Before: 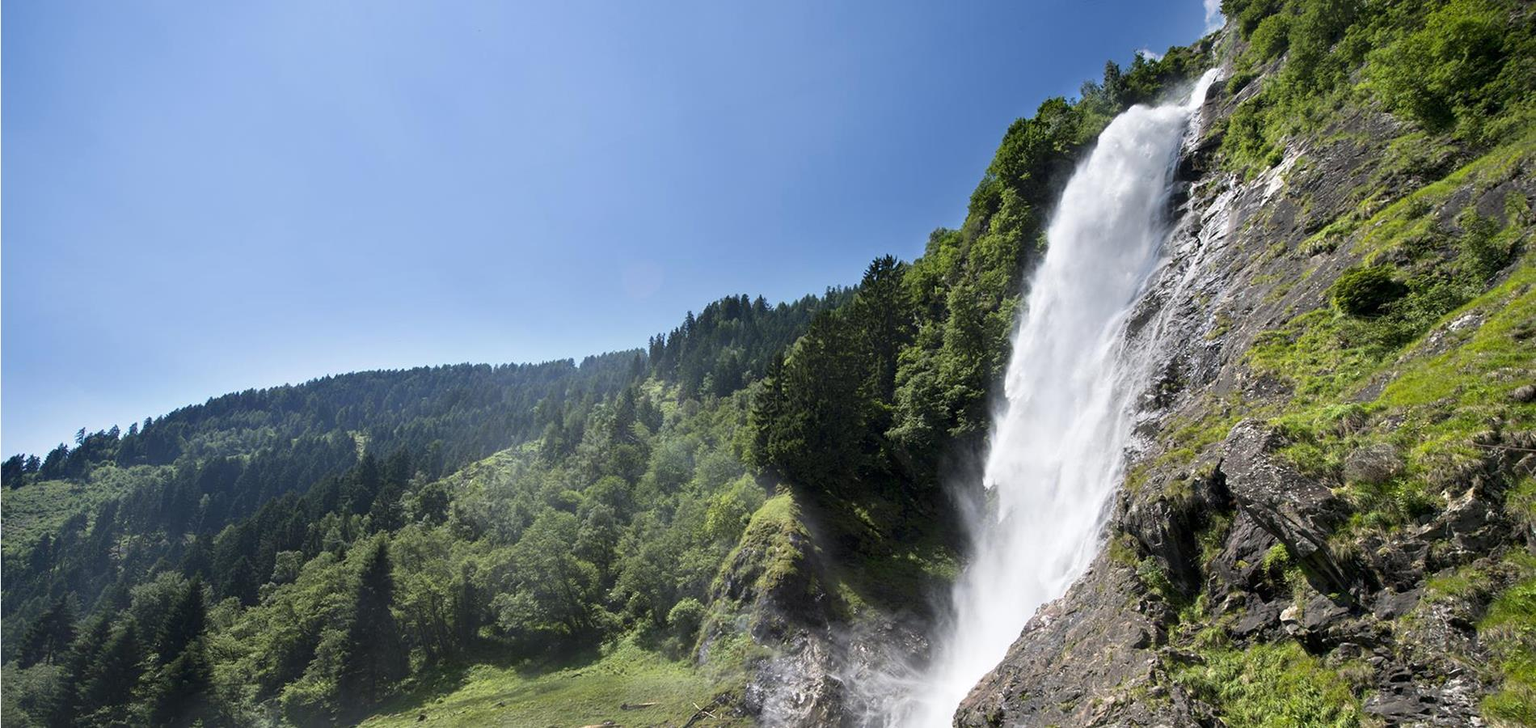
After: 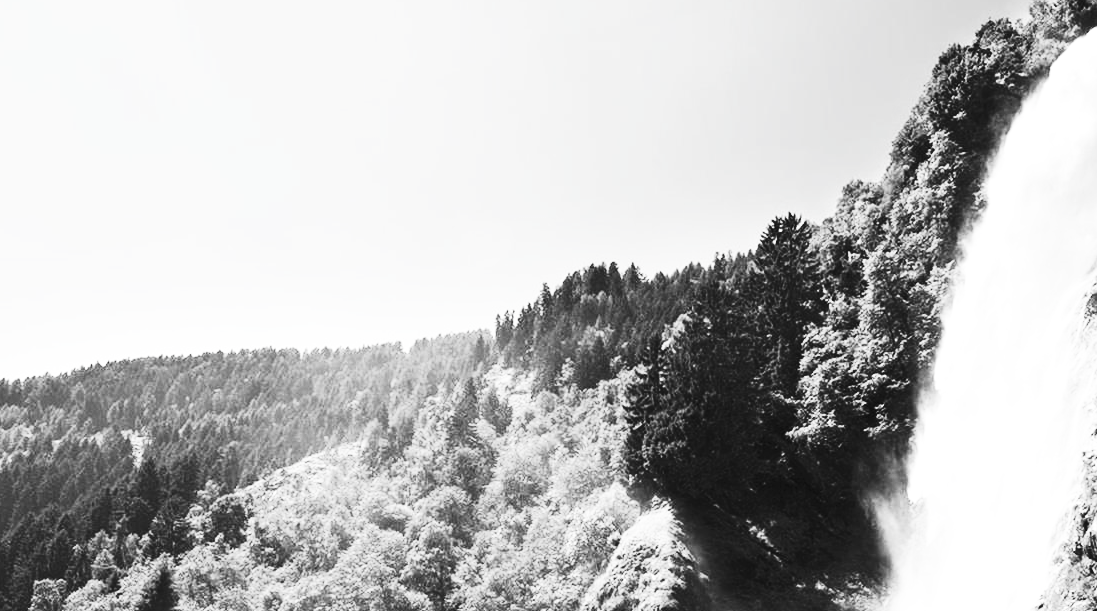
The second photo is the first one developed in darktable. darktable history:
contrast brightness saturation: contrast 0.545, brightness 0.479, saturation -0.998
exposure: exposure 0.378 EV, compensate highlight preservation false
tone curve: curves: ch0 [(0, 0) (0.003, 0.042) (0.011, 0.043) (0.025, 0.047) (0.044, 0.059) (0.069, 0.07) (0.1, 0.085) (0.136, 0.107) (0.177, 0.139) (0.224, 0.185) (0.277, 0.258) (0.335, 0.34) (0.399, 0.434) (0.468, 0.526) (0.543, 0.623) (0.623, 0.709) (0.709, 0.794) (0.801, 0.866) (0.898, 0.919) (1, 1)], color space Lab, linked channels, preserve colors none
crop: left 16.22%, top 11.42%, right 26.032%, bottom 20.656%
